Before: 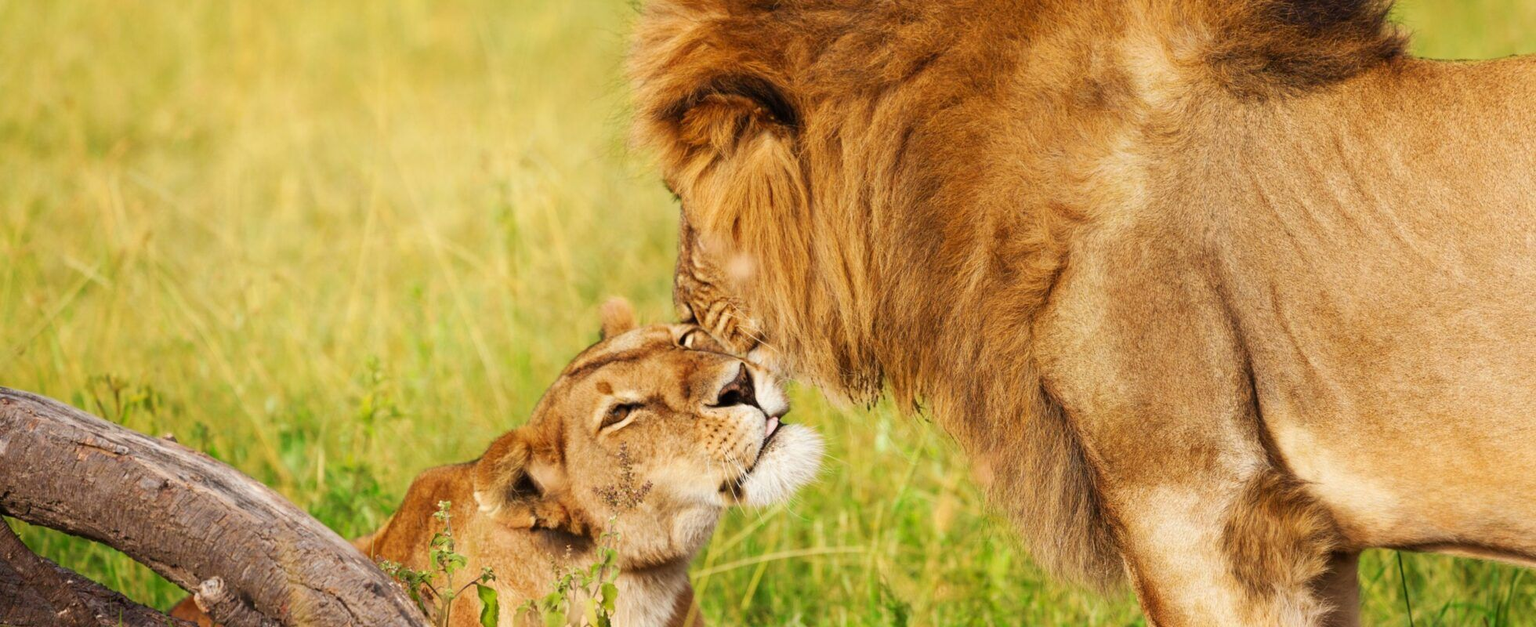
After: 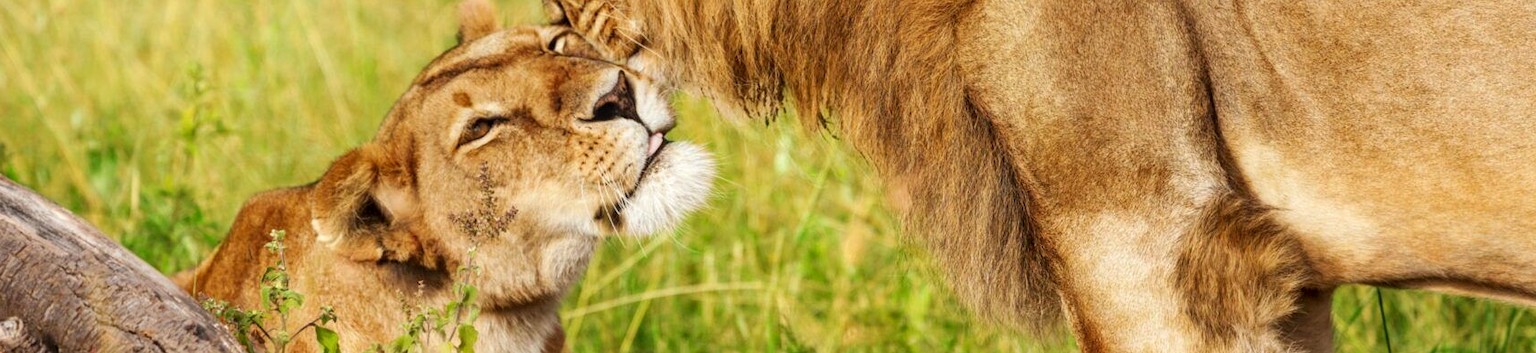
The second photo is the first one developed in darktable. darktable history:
white balance: red 0.986, blue 1.01
local contrast: on, module defaults
crop and rotate: left 13.306%, top 48.129%, bottom 2.928%
